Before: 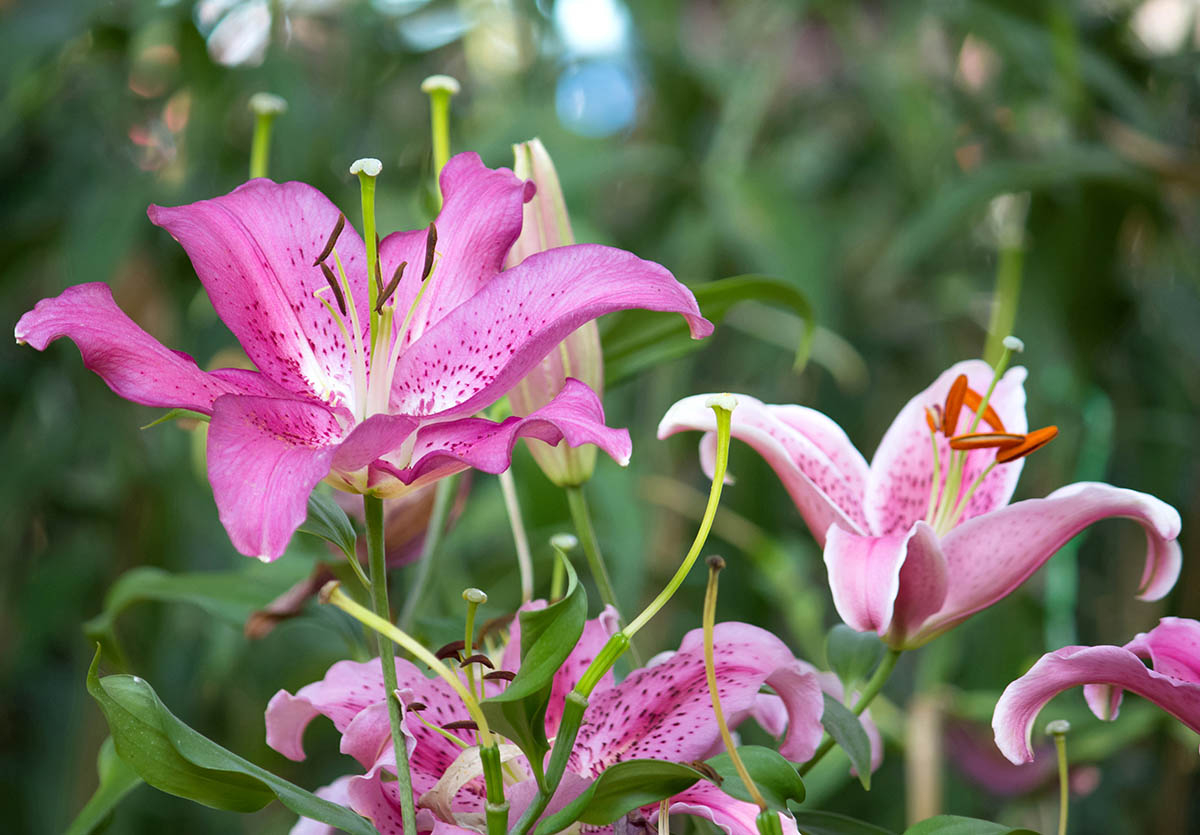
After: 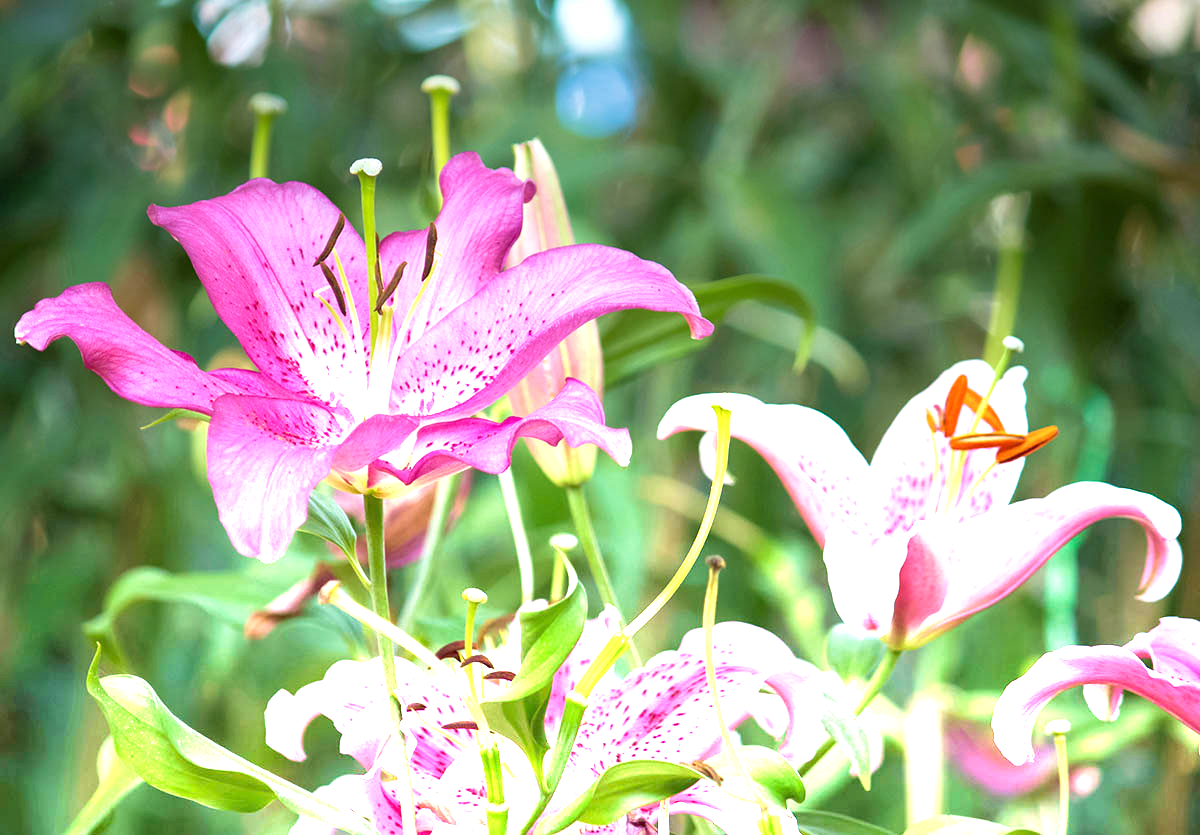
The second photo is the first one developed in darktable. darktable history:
graduated density: density -3.9 EV
velvia: on, module defaults
